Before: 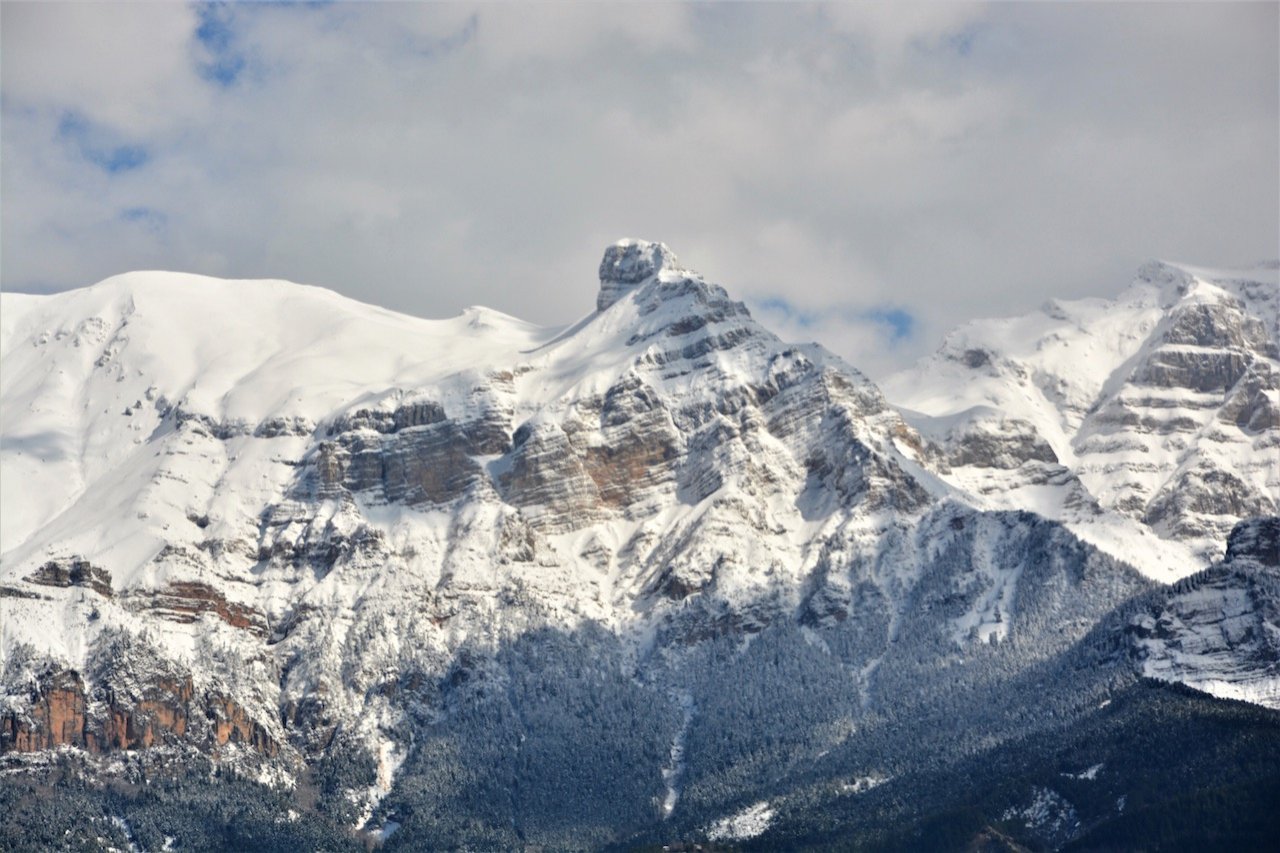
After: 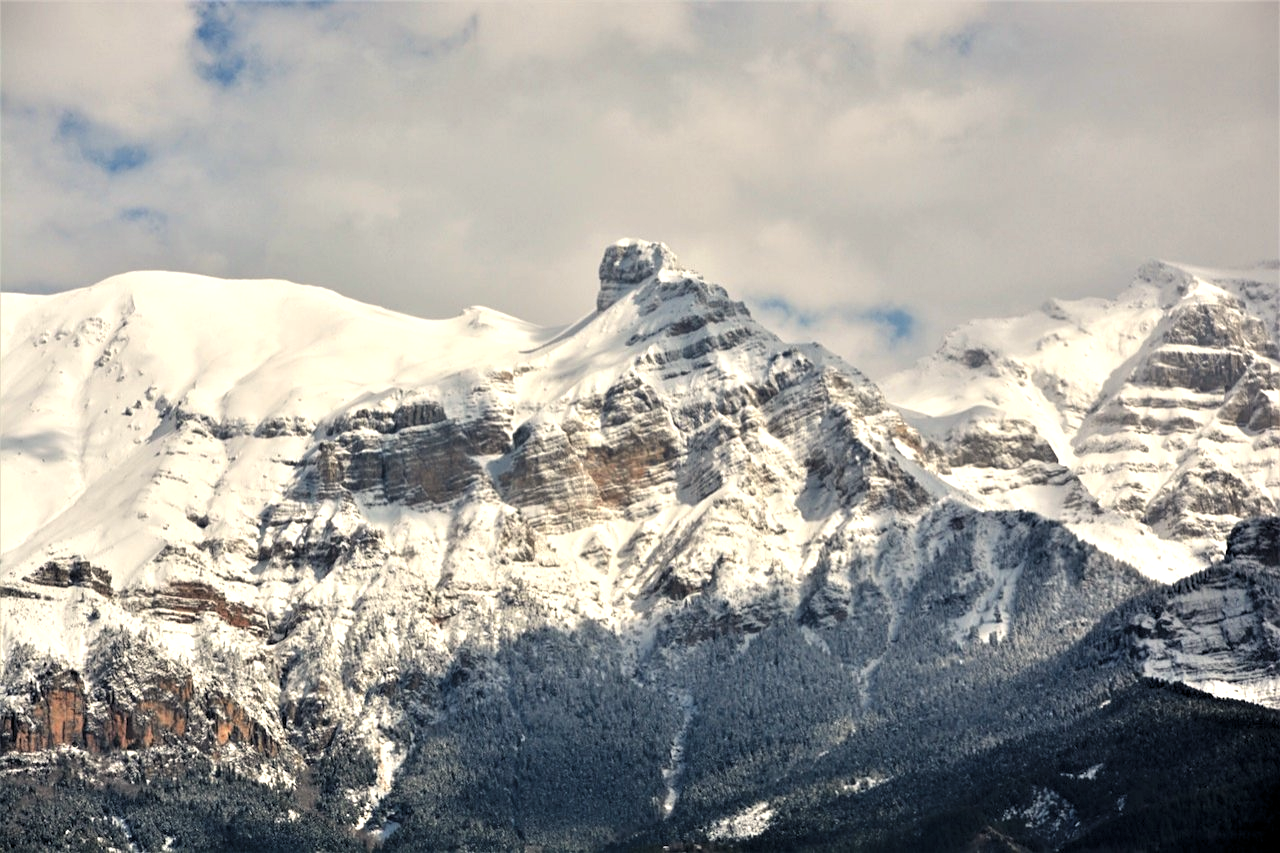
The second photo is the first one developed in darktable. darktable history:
tone equalizer: on, module defaults
sharpen: amount 0.2
levels: levels [0.052, 0.496, 0.908]
white balance: red 1.045, blue 0.932
